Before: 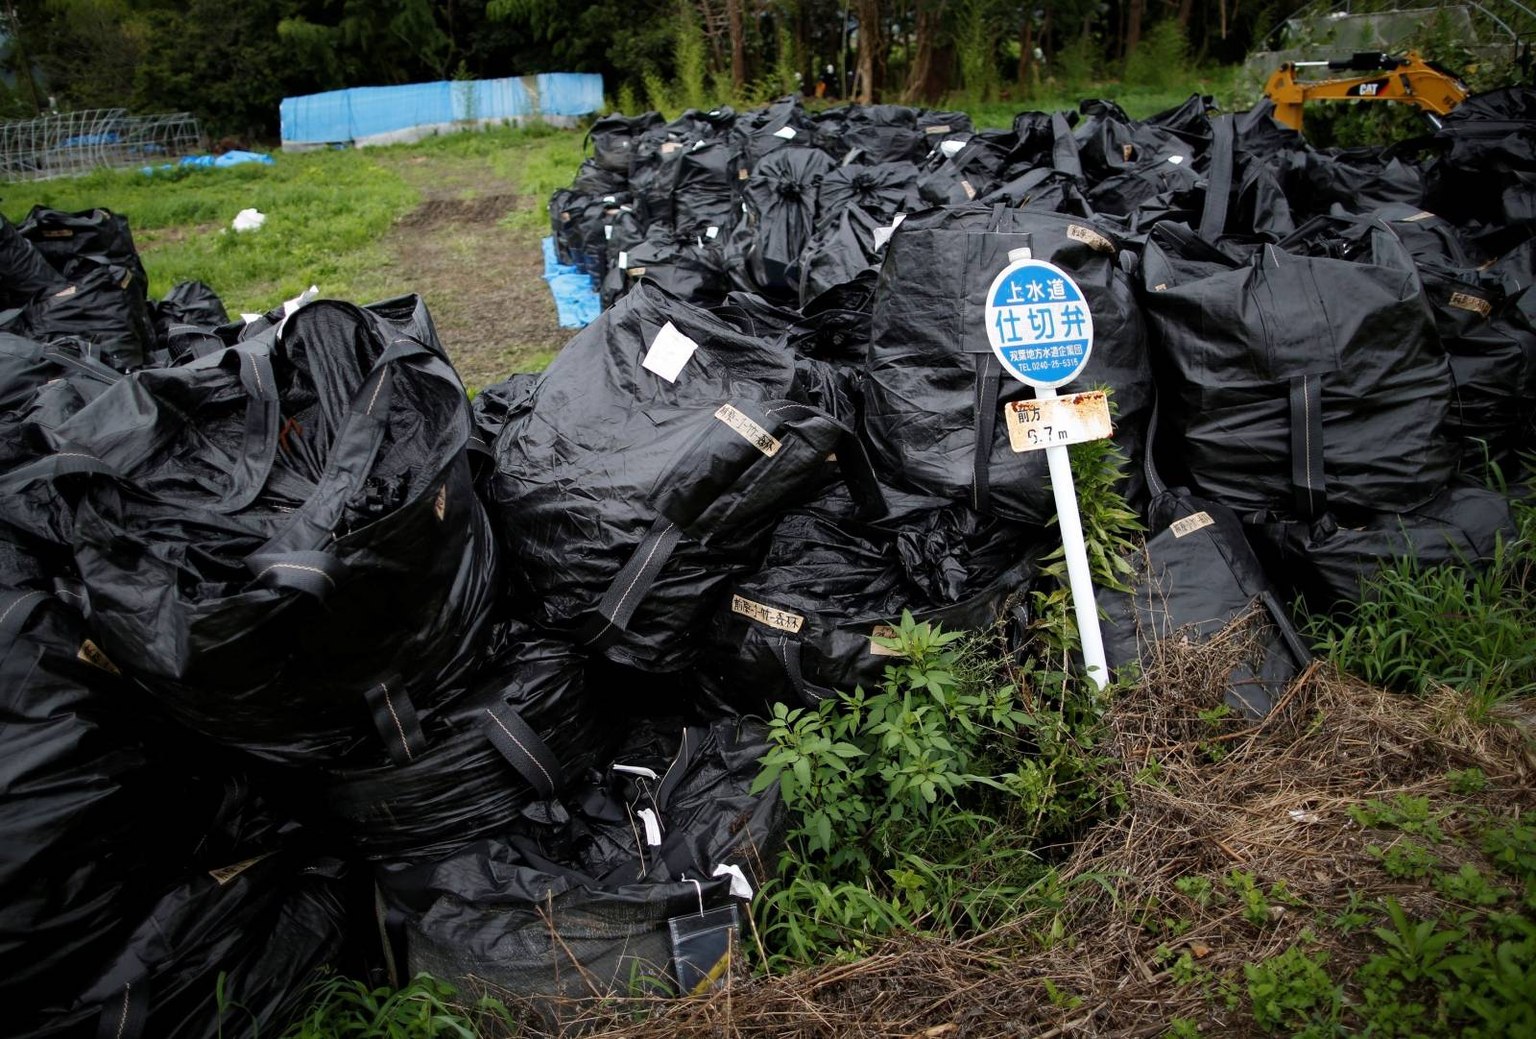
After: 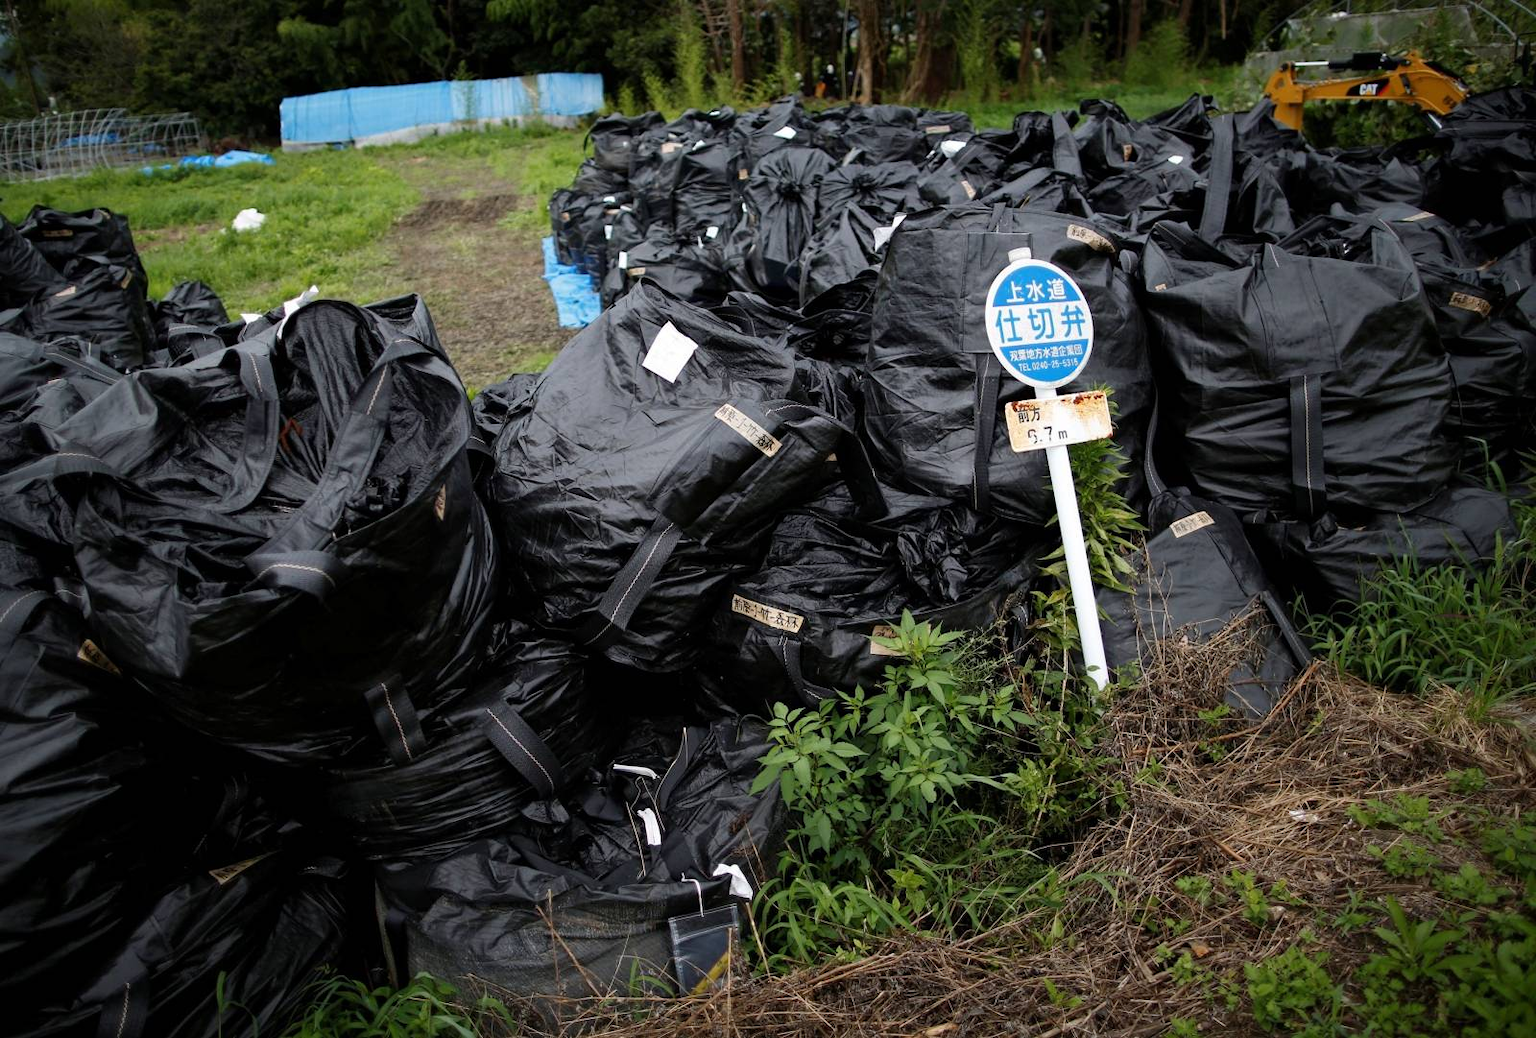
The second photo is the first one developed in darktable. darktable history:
shadows and highlights: radius 332.42, shadows 54.22, highlights -99.17, compress 94.54%, soften with gaussian
